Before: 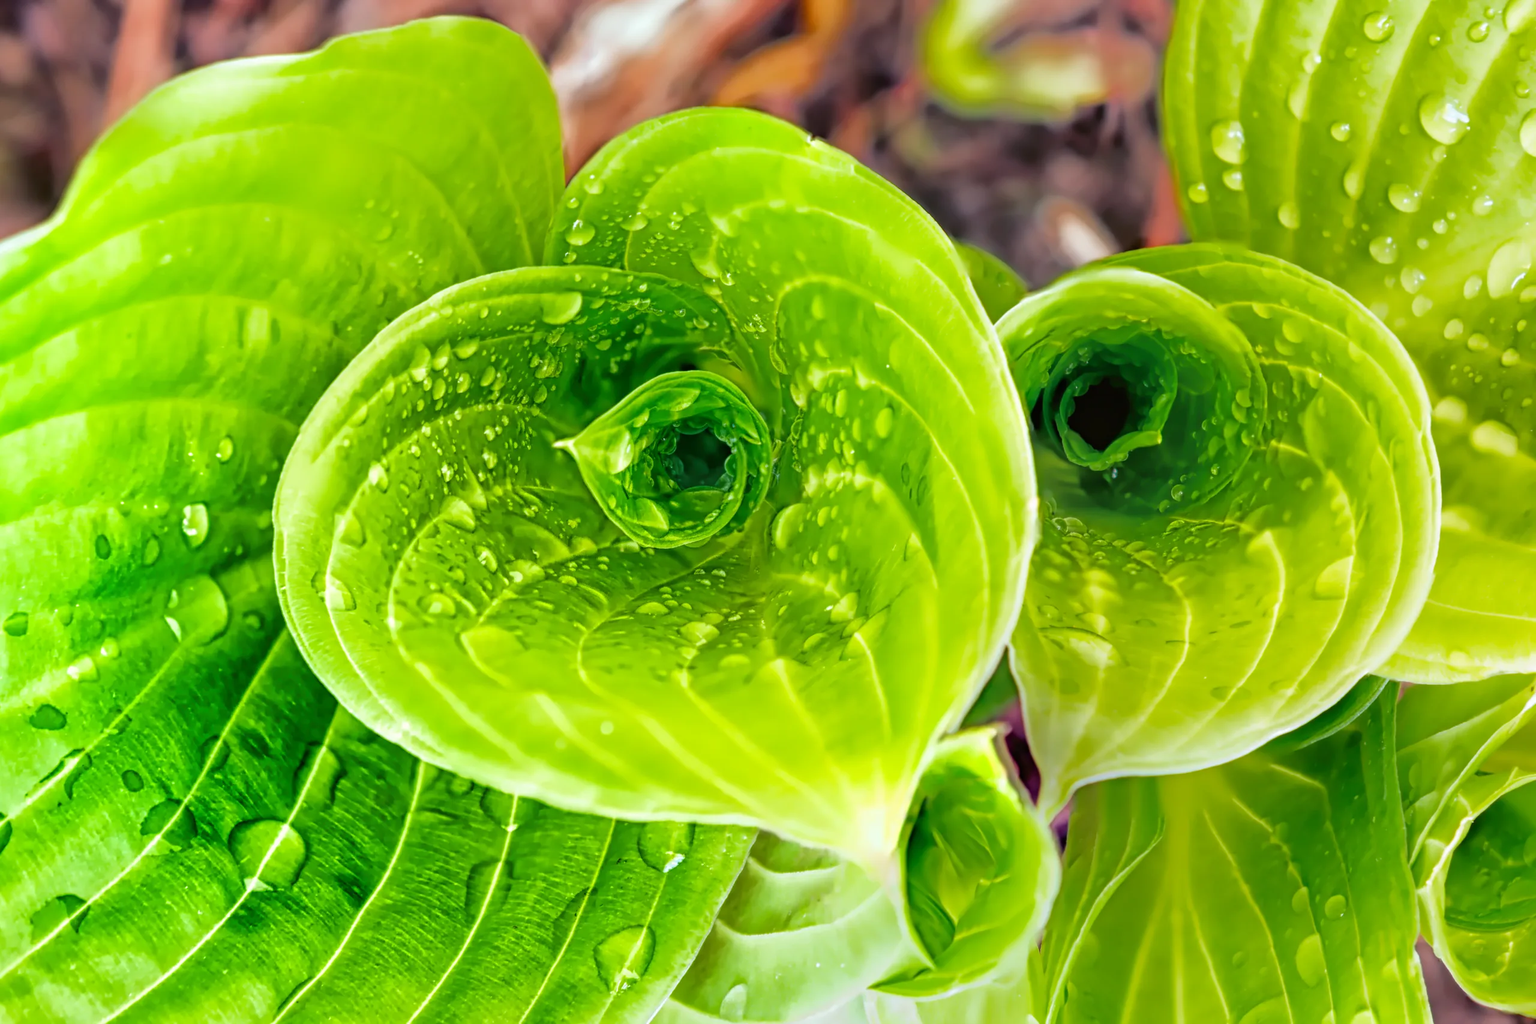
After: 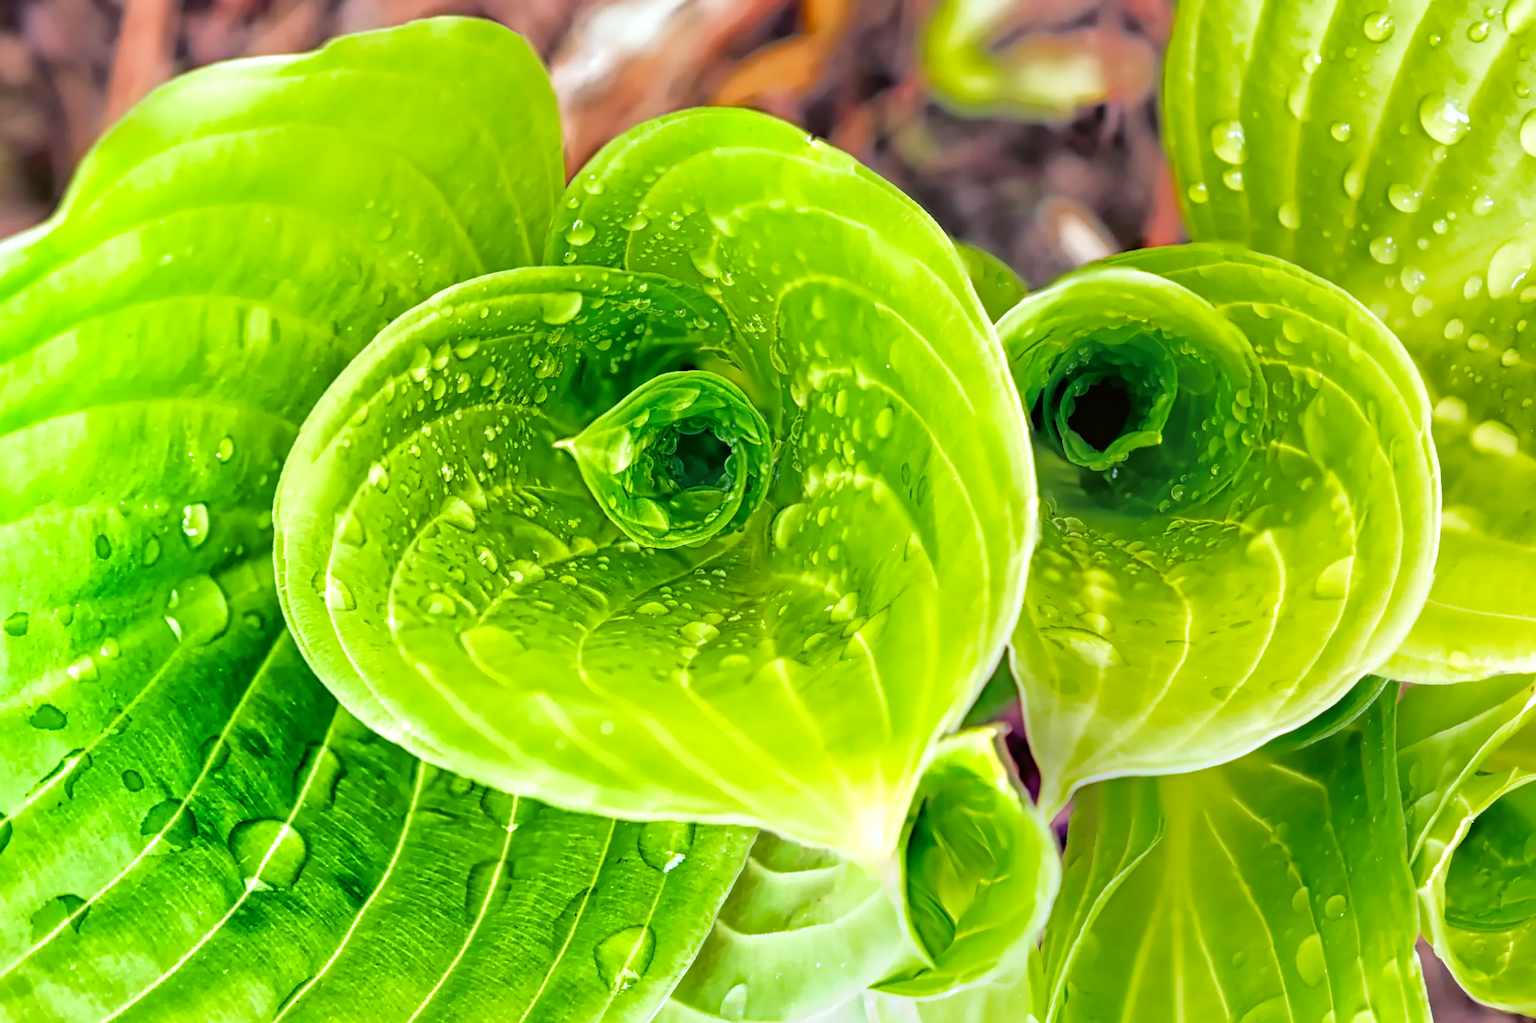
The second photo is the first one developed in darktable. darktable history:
sharpen: amount 0.202
exposure: black level correction 0.001, exposure 0.192 EV, compensate highlight preservation false
